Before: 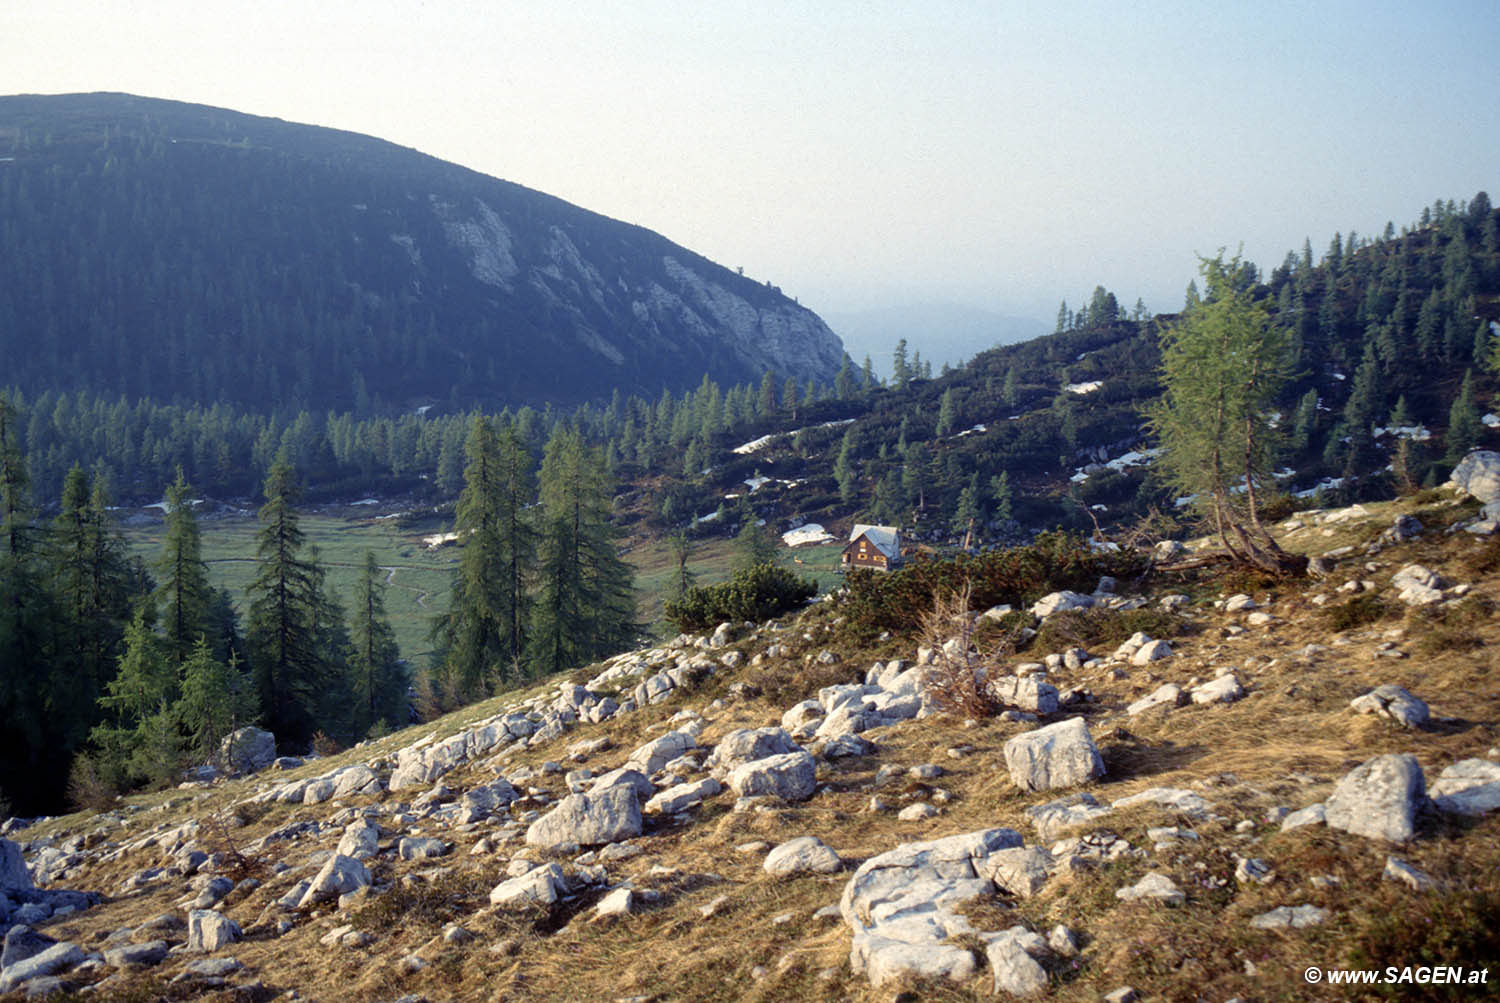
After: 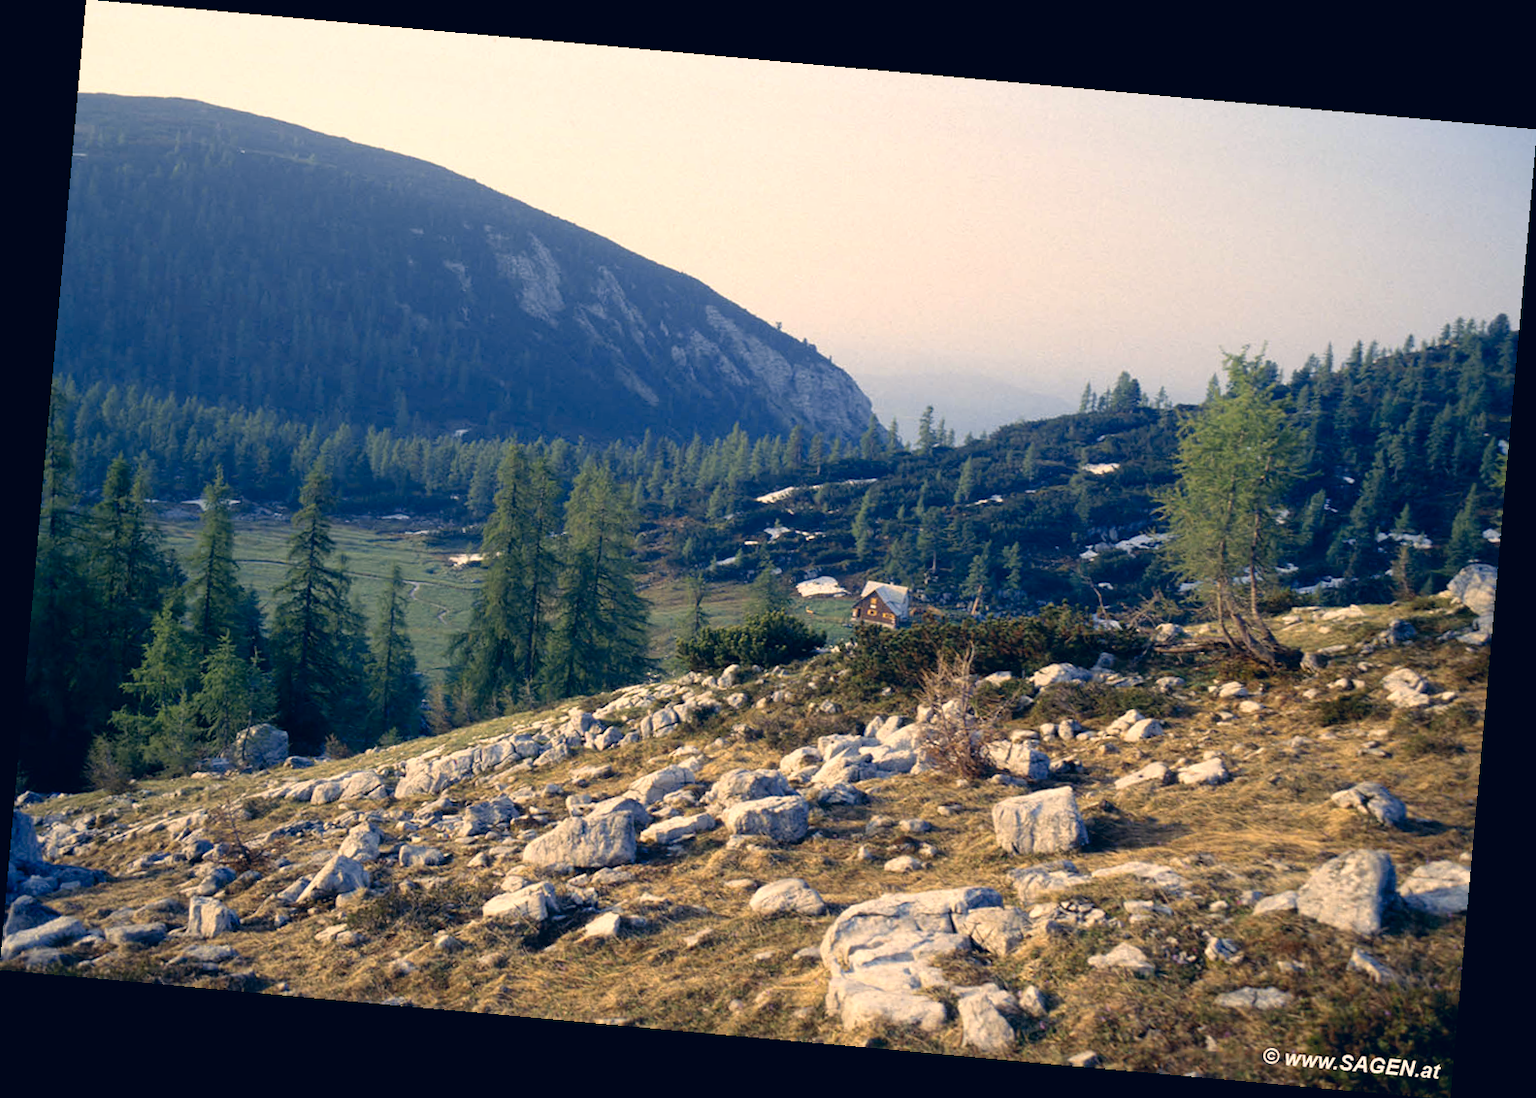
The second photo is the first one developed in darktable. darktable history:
color correction: highlights a* 10.32, highlights b* 14.66, shadows a* -9.59, shadows b* -15.02
rotate and perspective: rotation 5.12°, automatic cropping off
